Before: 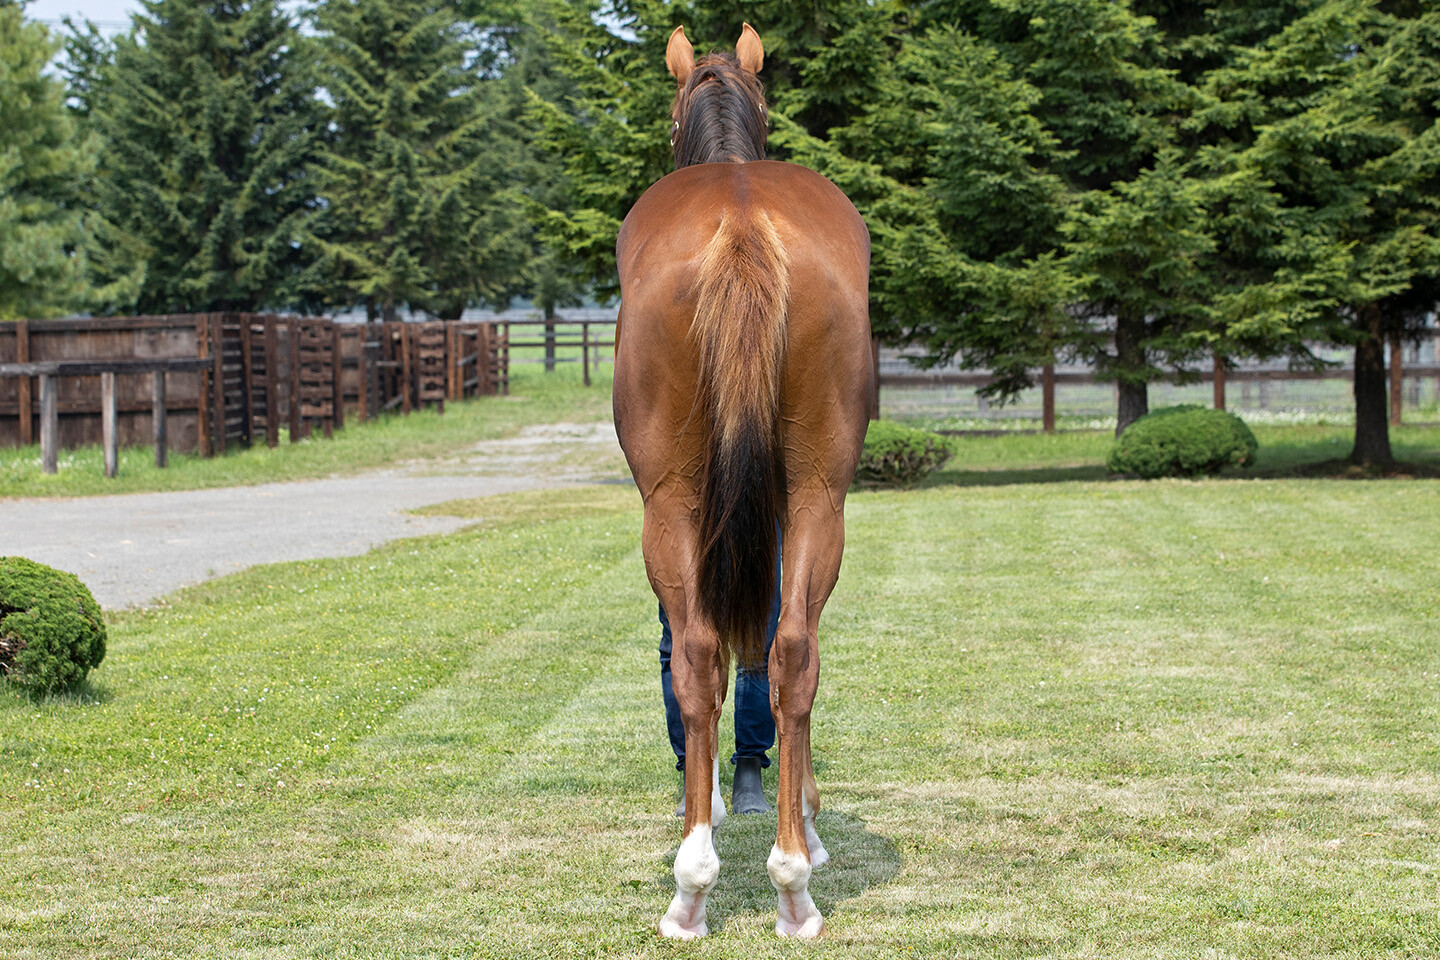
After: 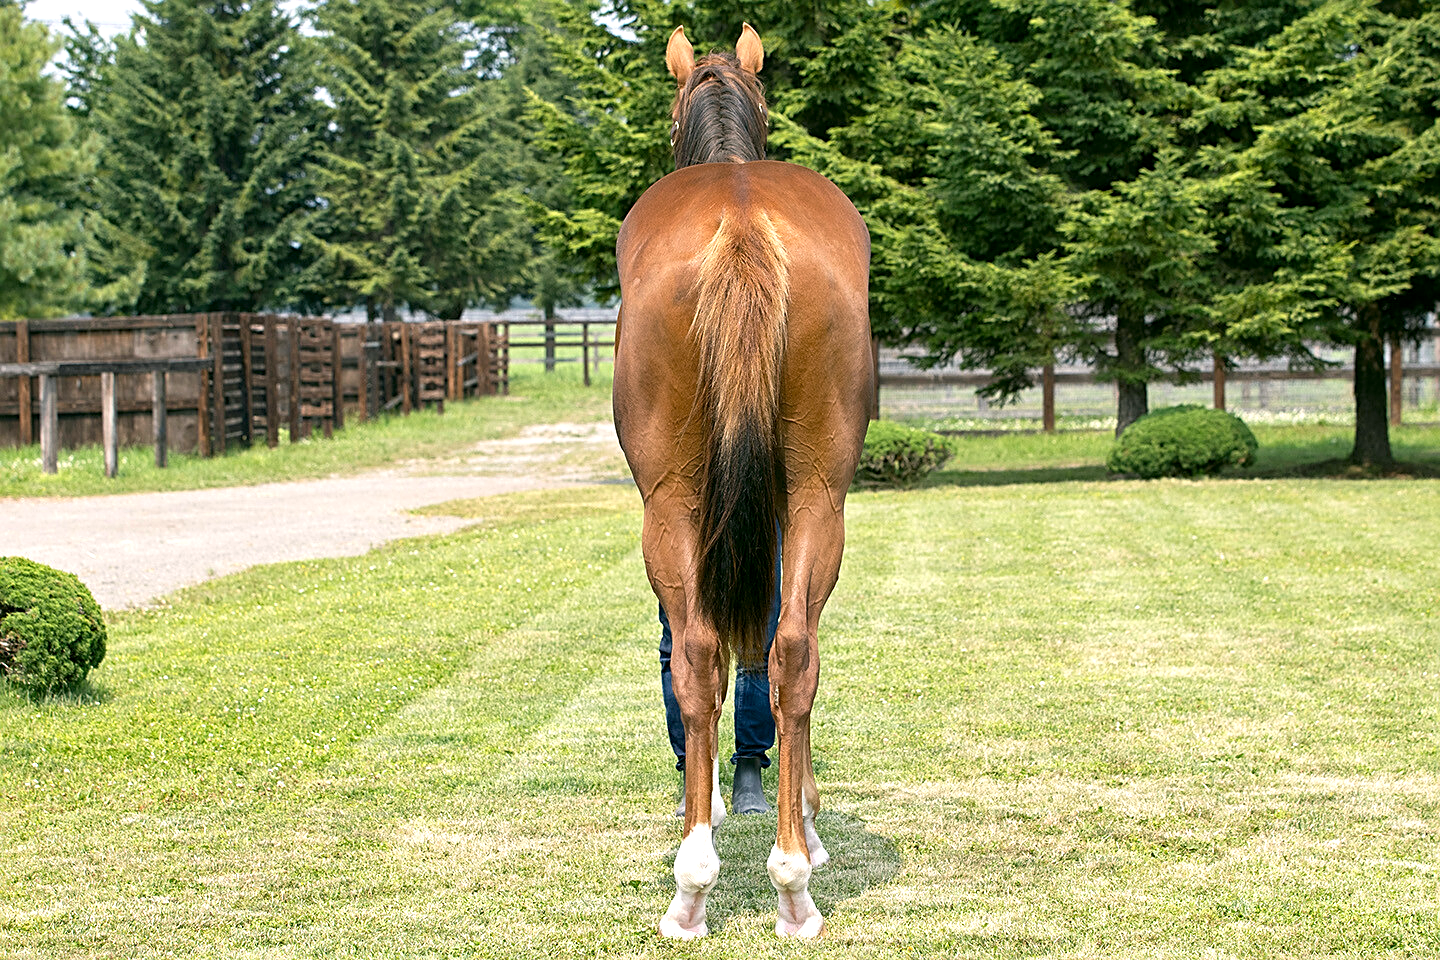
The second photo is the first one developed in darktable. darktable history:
sharpen: on, module defaults
exposure: black level correction 0.001, exposure 0.5 EV, compensate exposure bias true, compensate highlight preservation false
color correction: highlights a* 4.02, highlights b* 4.98, shadows a* -7.55, shadows b* 4.98
